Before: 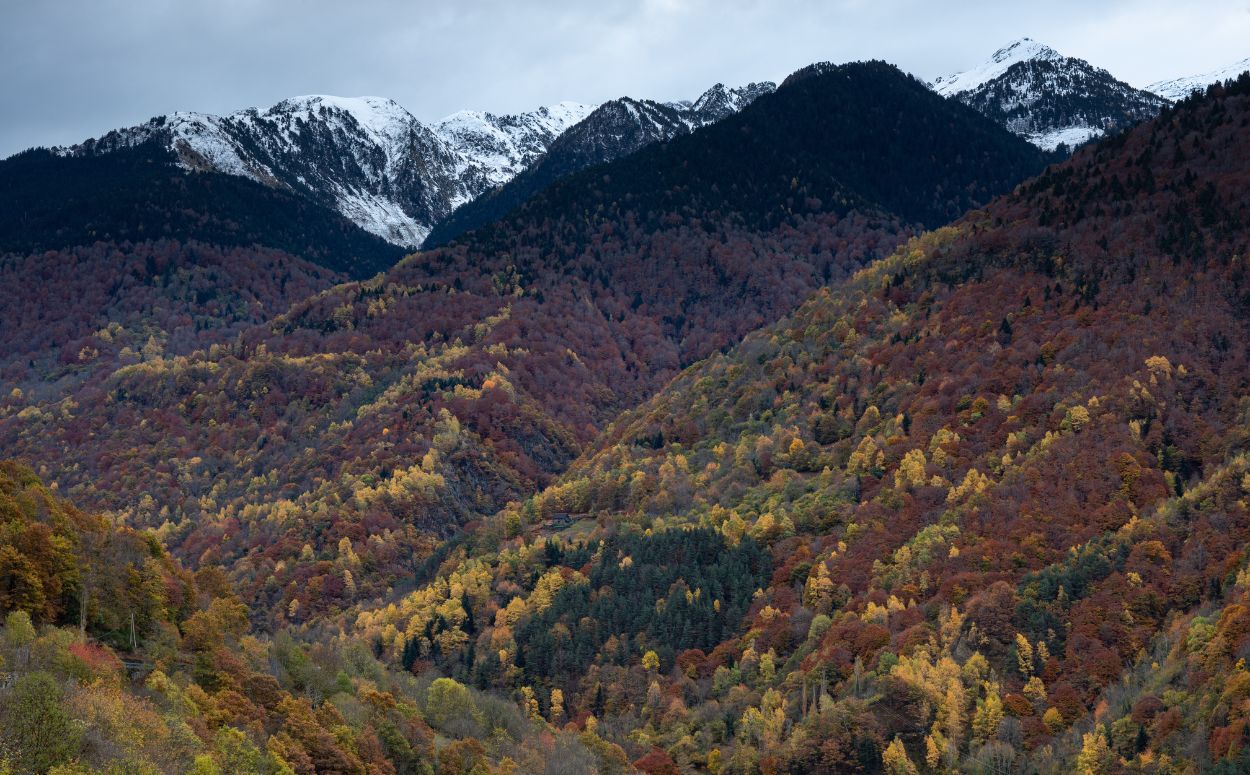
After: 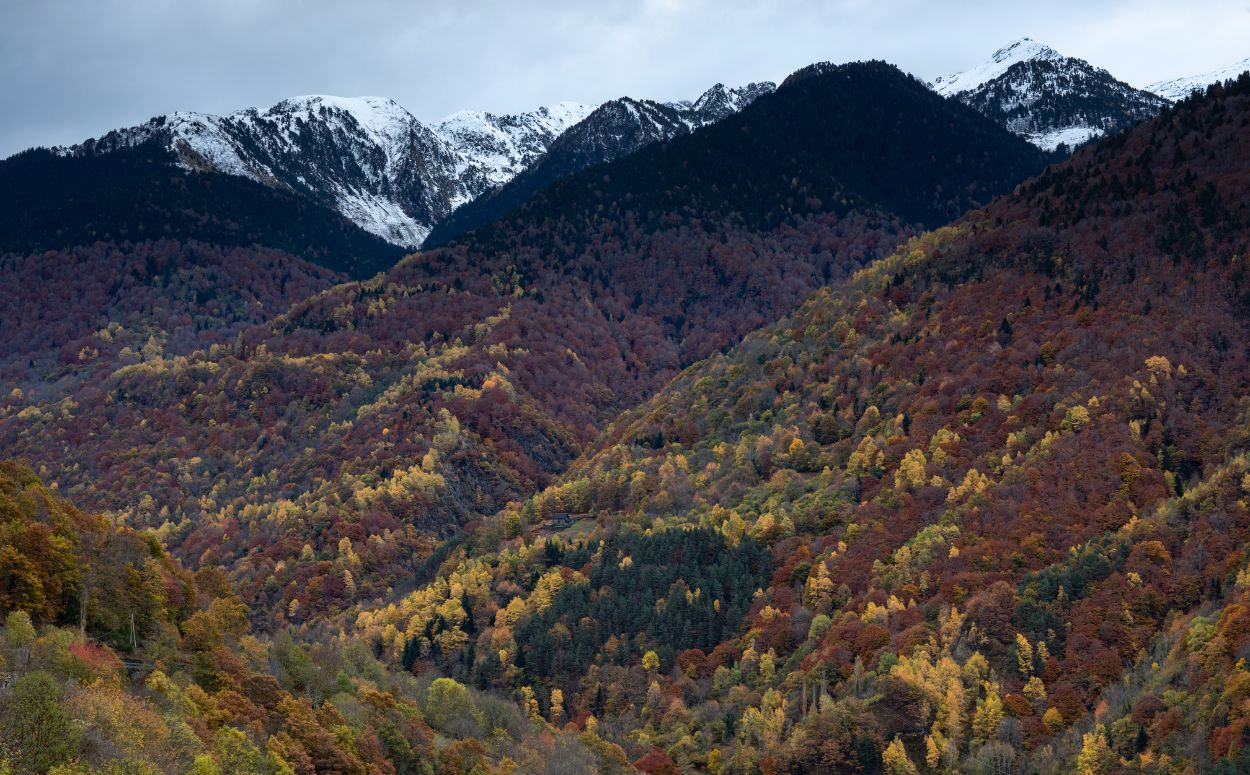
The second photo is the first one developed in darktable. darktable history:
contrast brightness saturation: contrast 0.084, saturation 0.022
